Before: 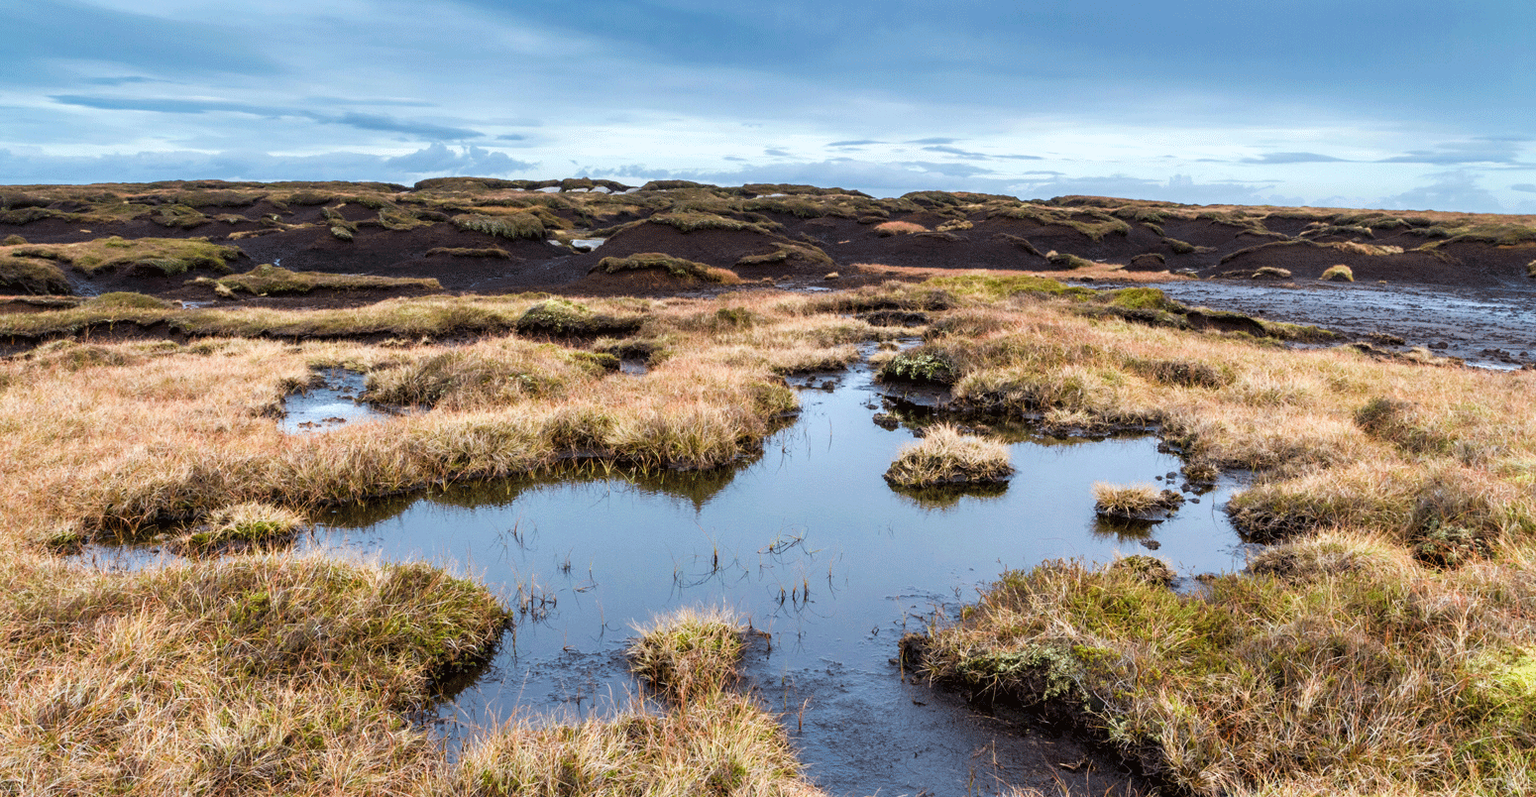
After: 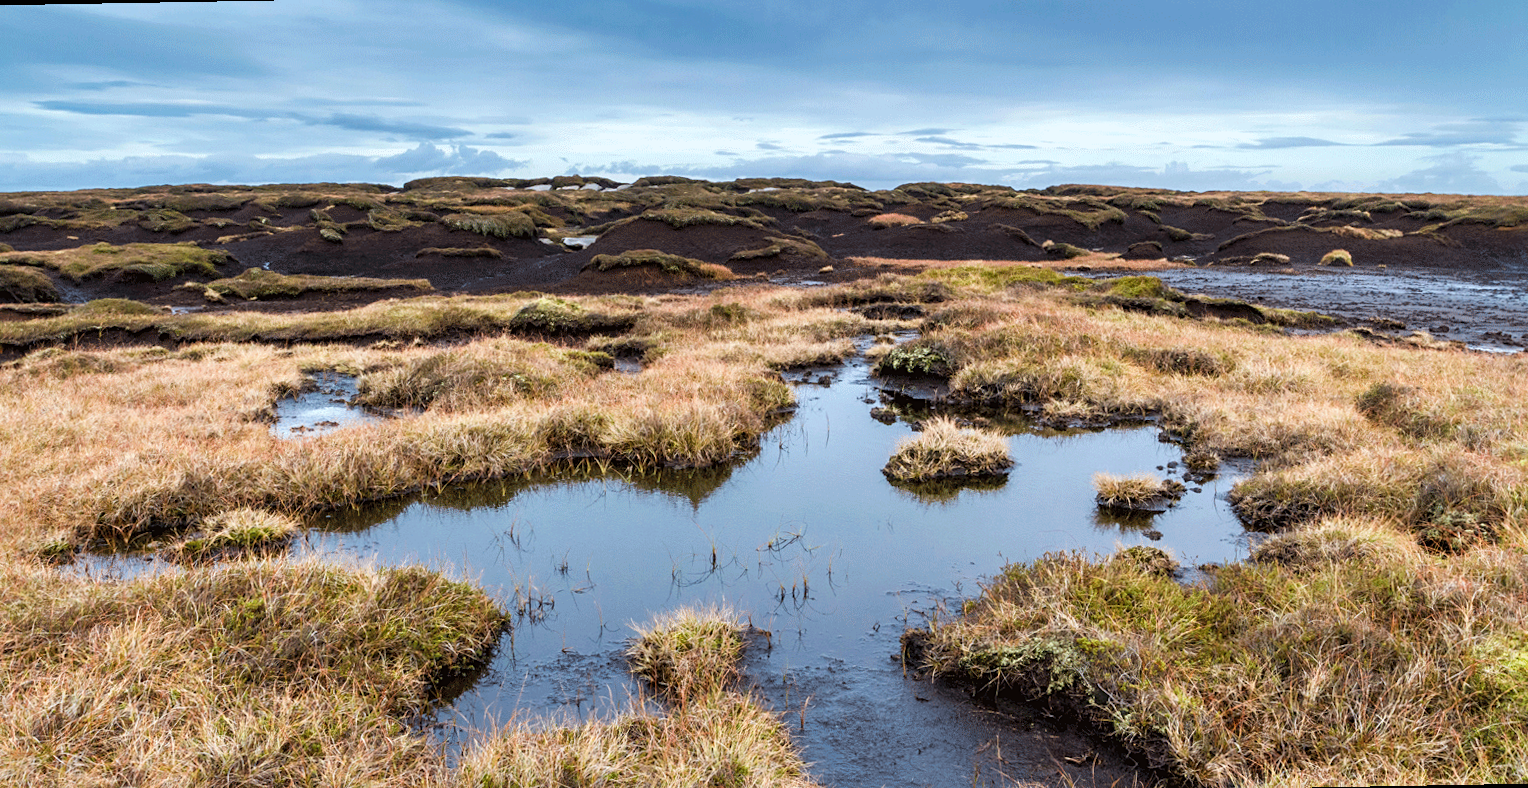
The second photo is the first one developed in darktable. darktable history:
rotate and perspective: rotation -1°, crop left 0.011, crop right 0.989, crop top 0.025, crop bottom 0.975
sharpen: amount 0.2
